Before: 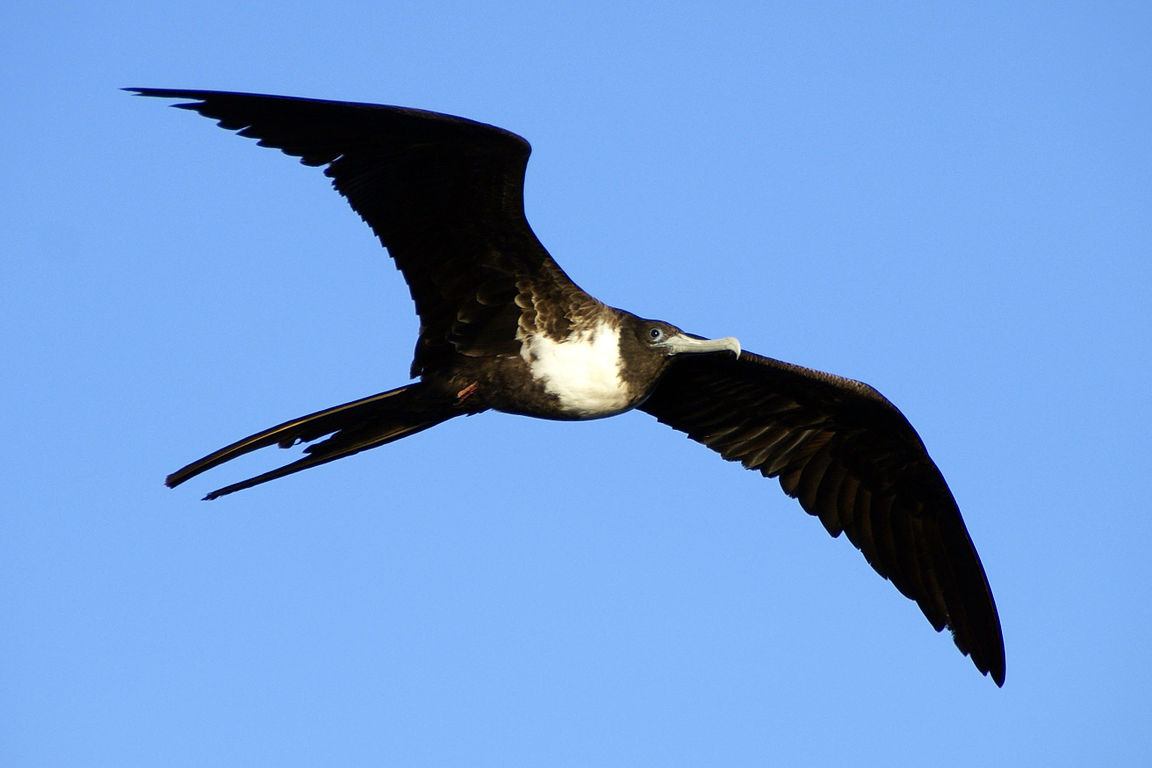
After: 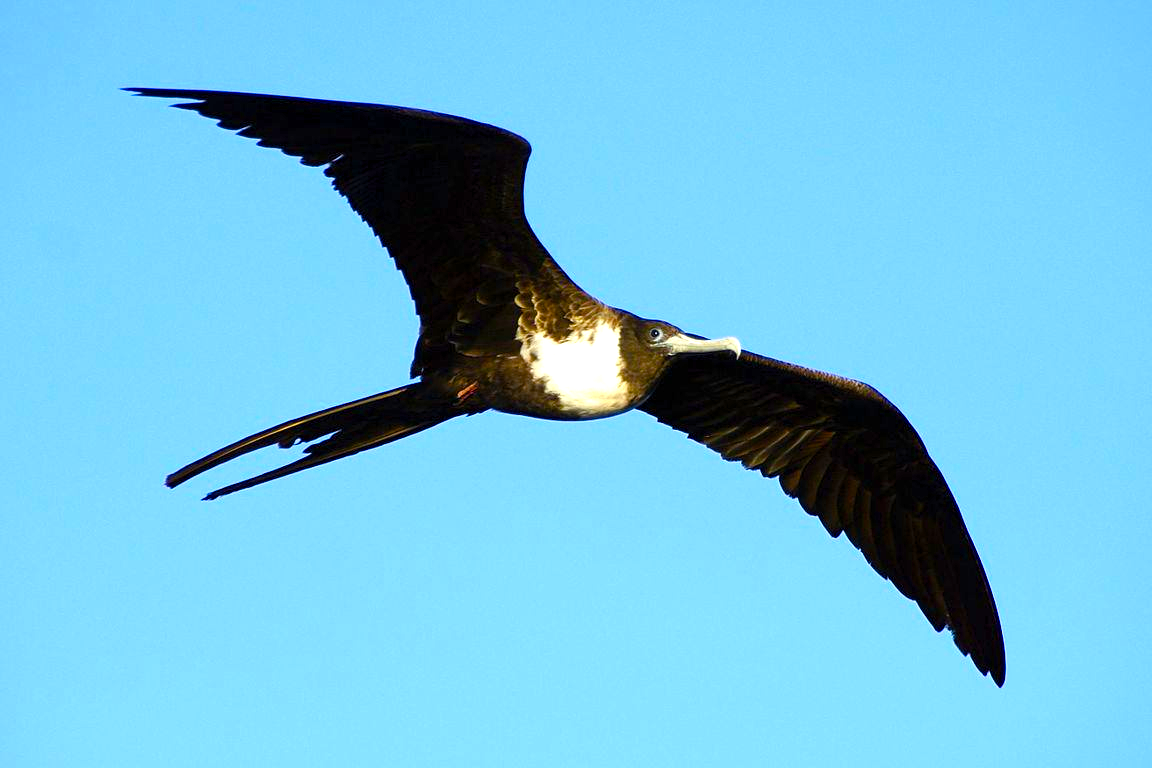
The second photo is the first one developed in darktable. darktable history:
exposure: exposure 0.733 EV, compensate highlight preservation false
color balance rgb: perceptual saturation grading › global saturation 35.781%, perceptual saturation grading › shadows 35.801%
